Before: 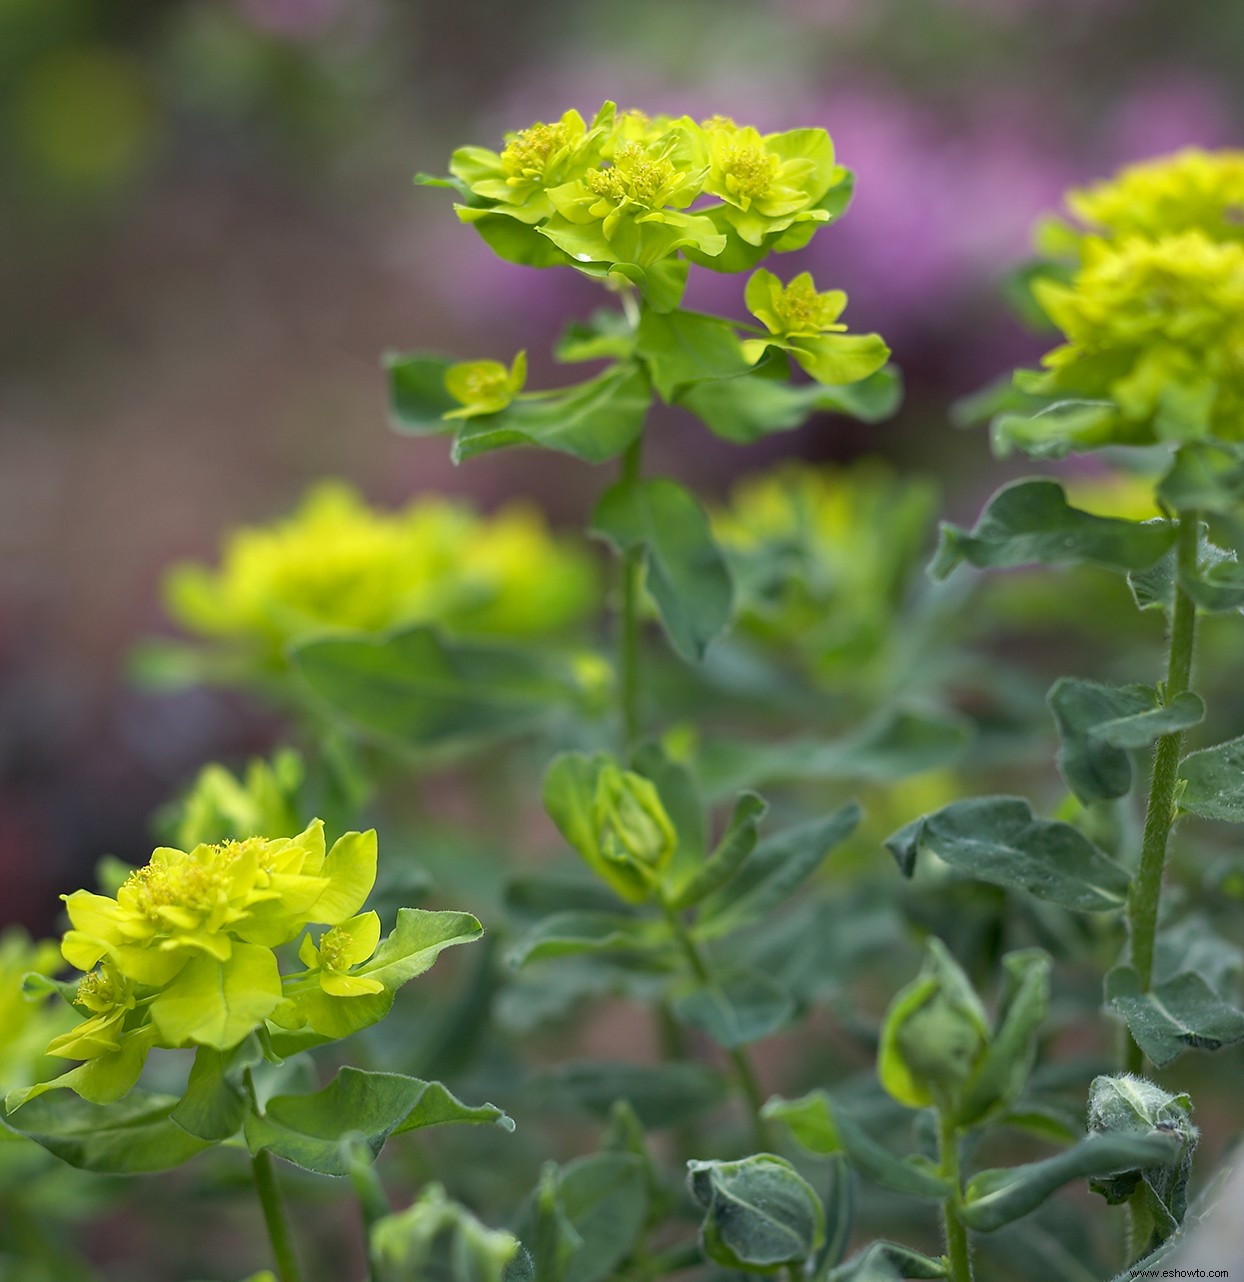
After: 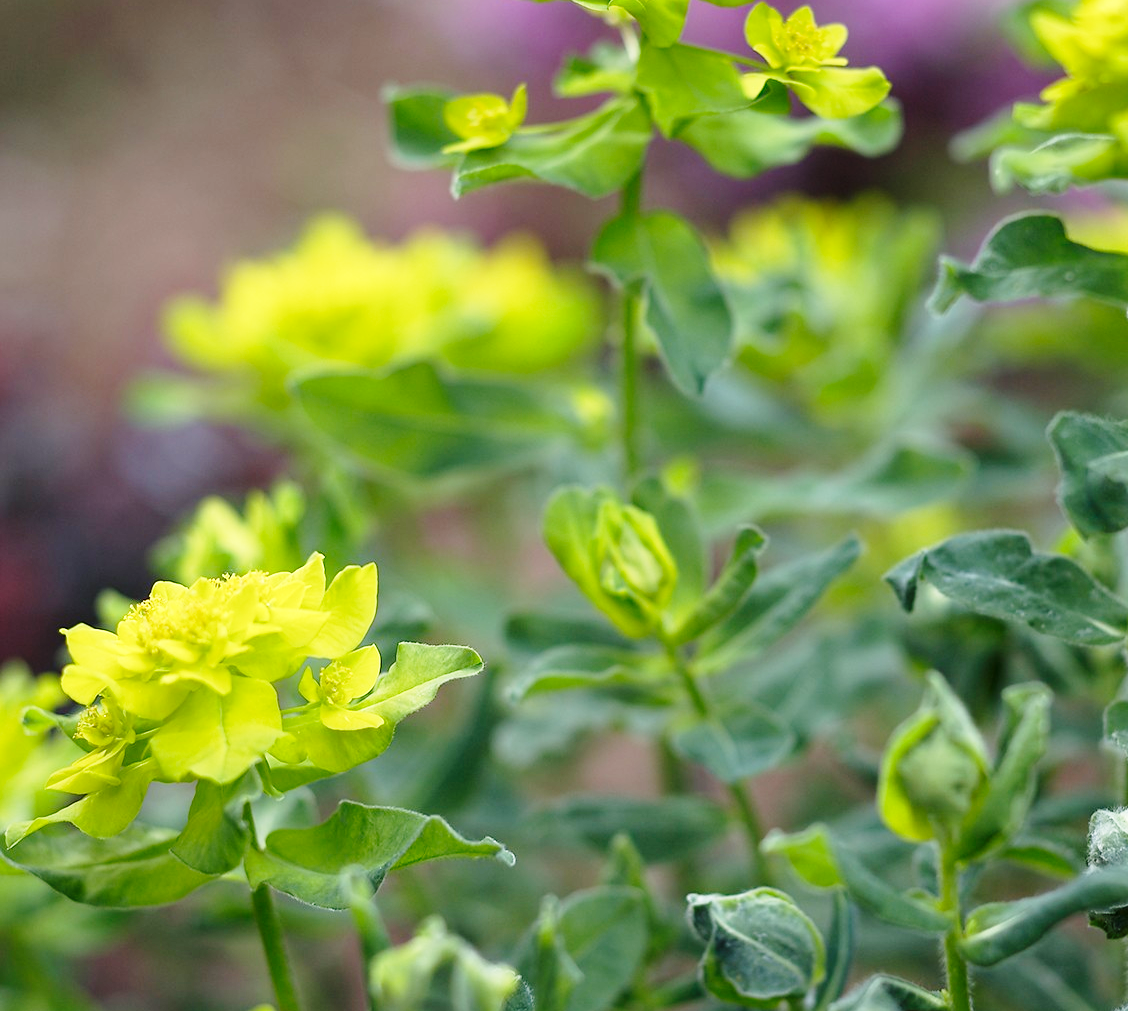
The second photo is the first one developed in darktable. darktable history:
crop: top 20.775%, right 9.316%, bottom 0.343%
base curve: curves: ch0 [(0, 0) (0.028, 0.03) (0.121, 0.232) (0.46, 0.748) (0.859, 0.968) (1, 1)], preserve colors none
